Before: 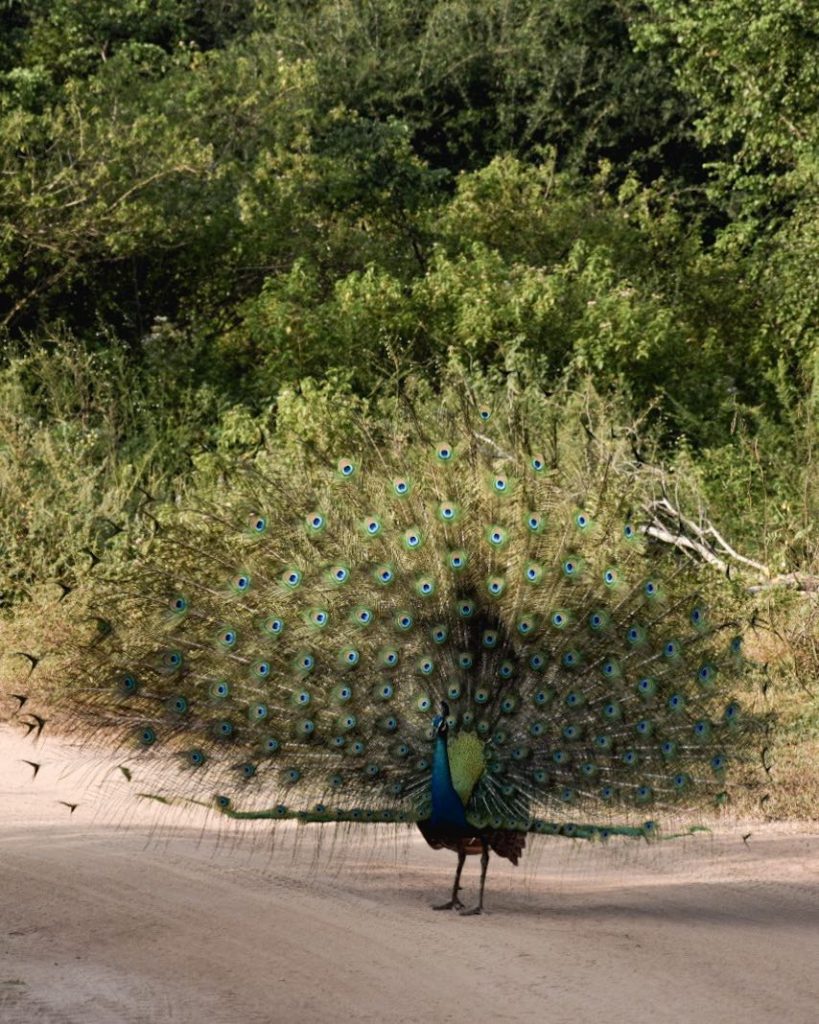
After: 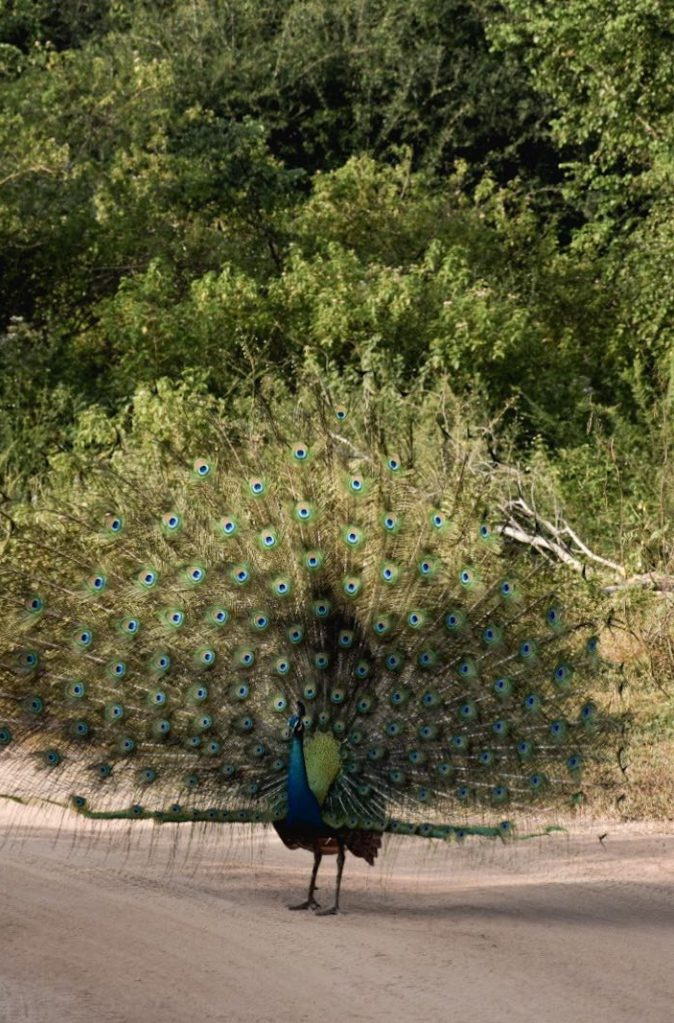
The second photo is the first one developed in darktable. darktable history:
crop: left 17.632%, bottom 0.024%
